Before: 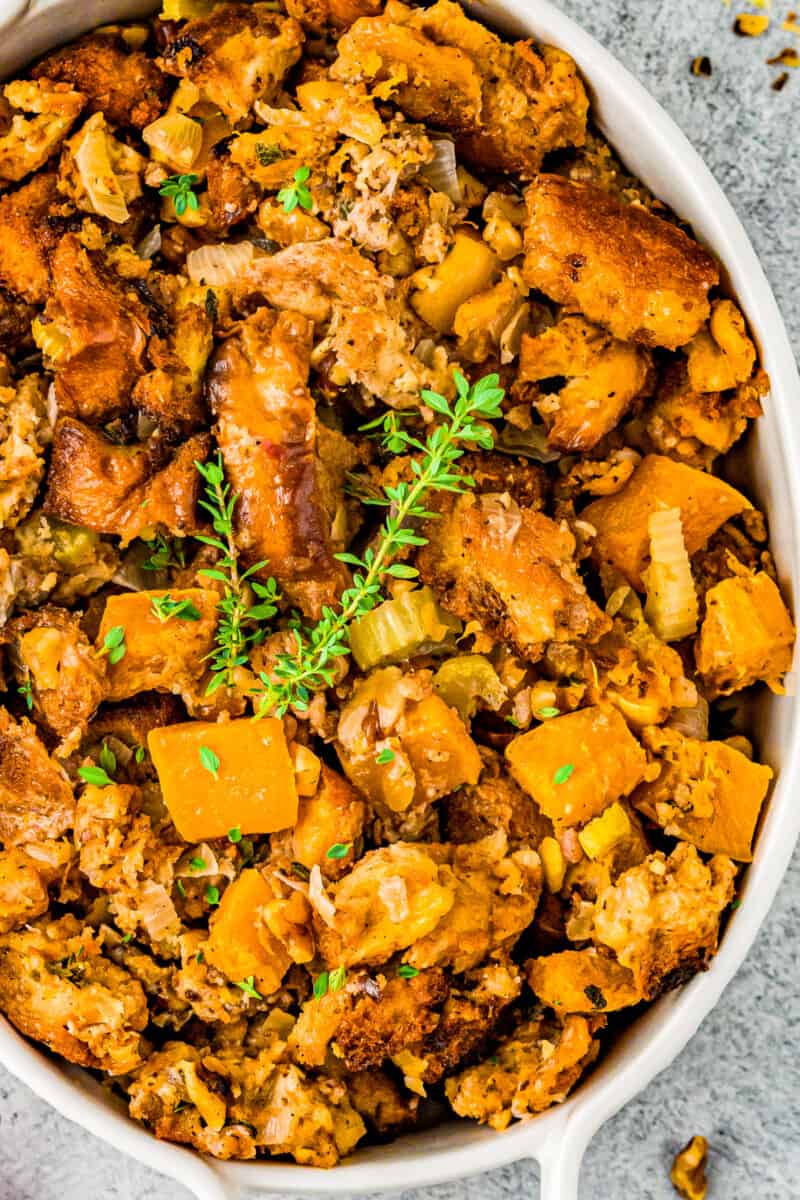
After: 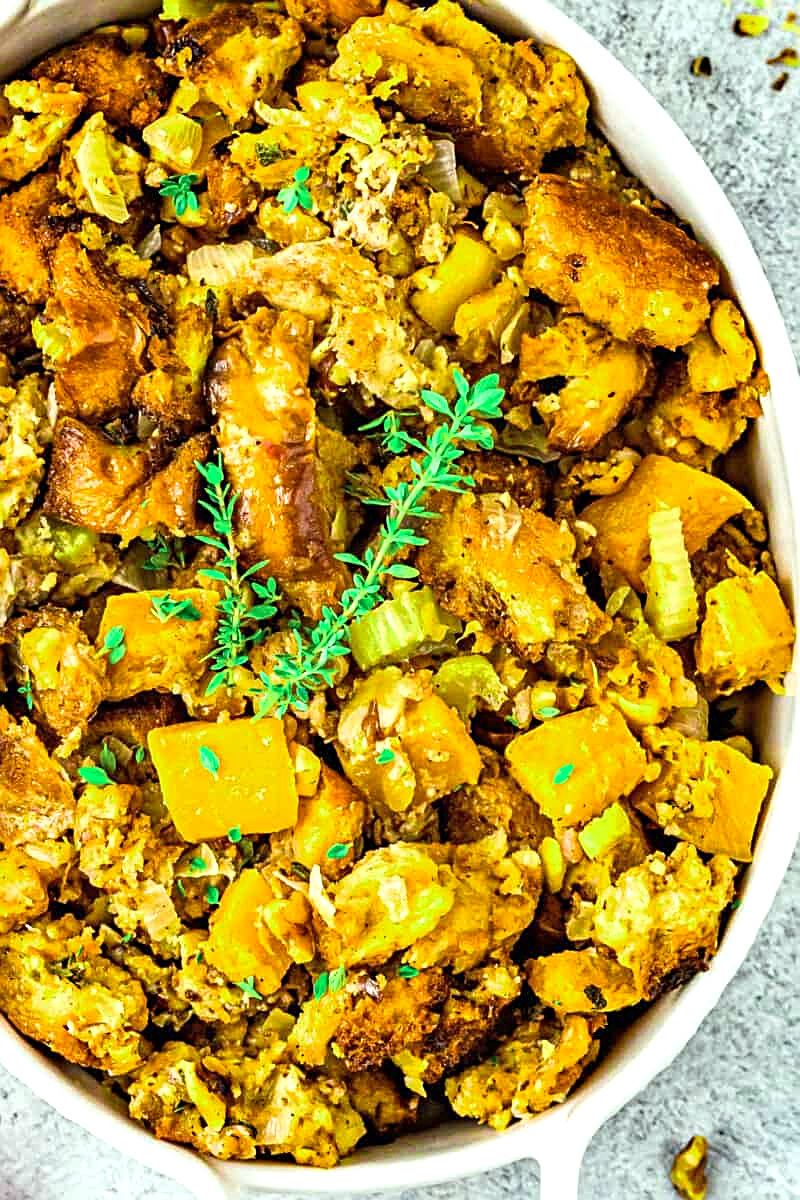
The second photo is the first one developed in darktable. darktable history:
sharpen: on, module defaults
color correction: highlights a* -6.52, highlights b* 0.51
color zones: curves: ch2 [(0, 0.5) (0.143, 0.517) (0.286, 0.571) (0.429, 0.522) (0.571, 0.5) (0.714, 0.5) (0.857, 0.5) (1, 0.5)]
exposure: exposure 0.505 EV, compensate exposure bias true, compensate highlight preservation false
